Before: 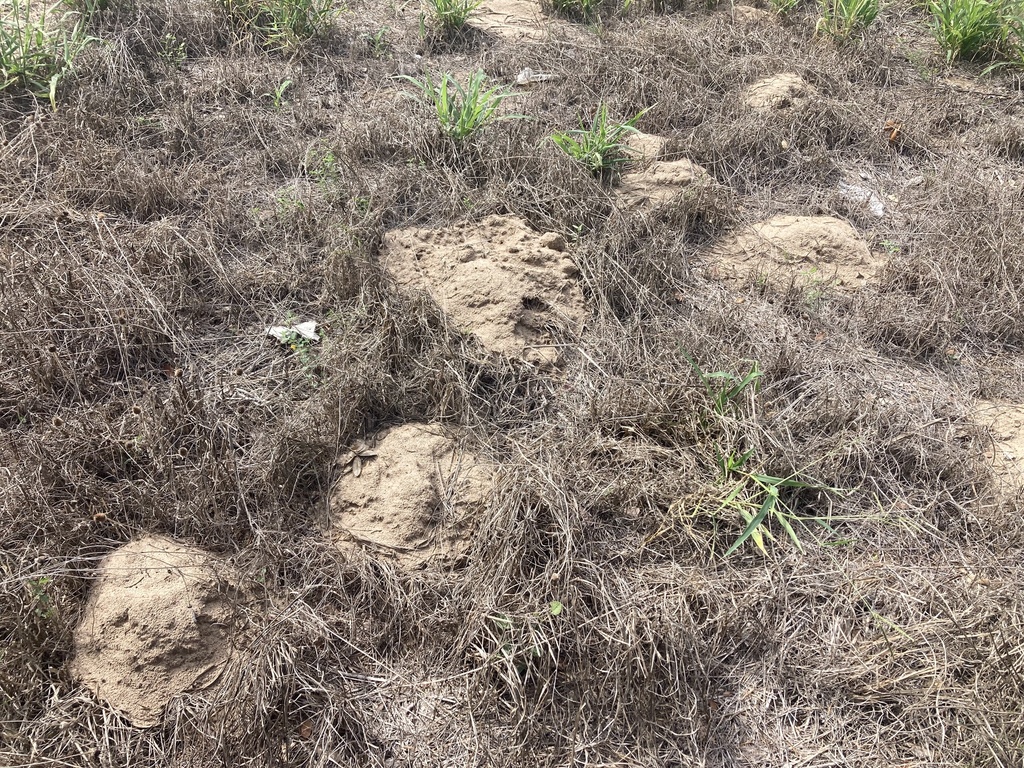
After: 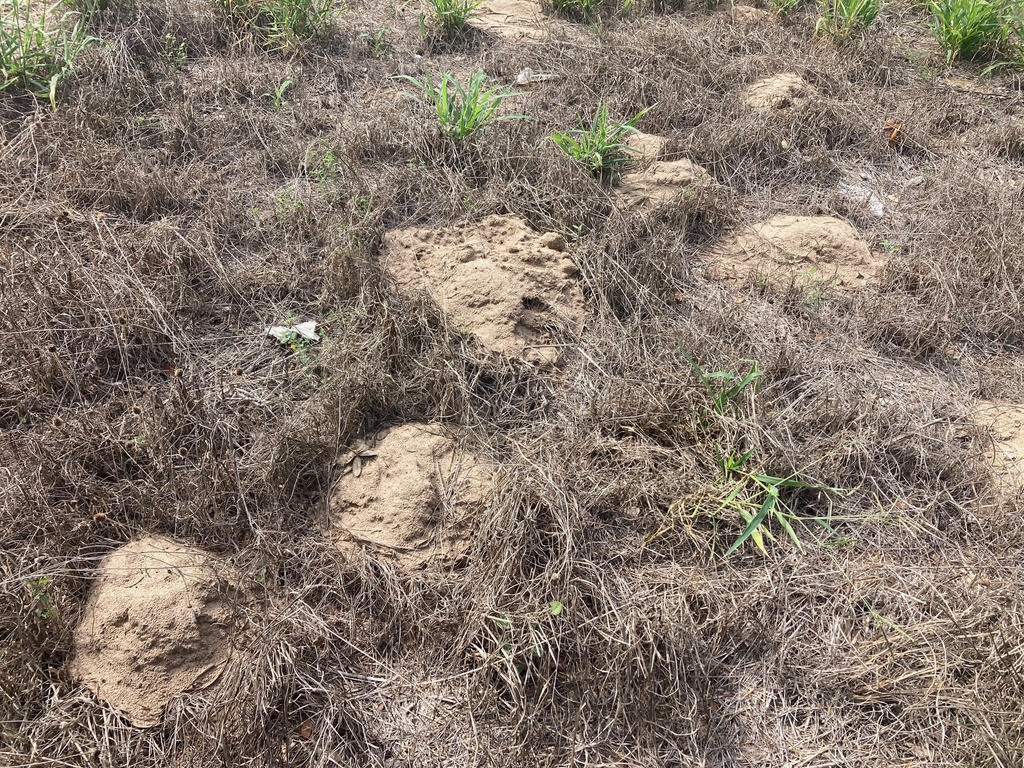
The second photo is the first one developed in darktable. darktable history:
exposure: exposure -0.108 EV, compensate highlight preservation false
